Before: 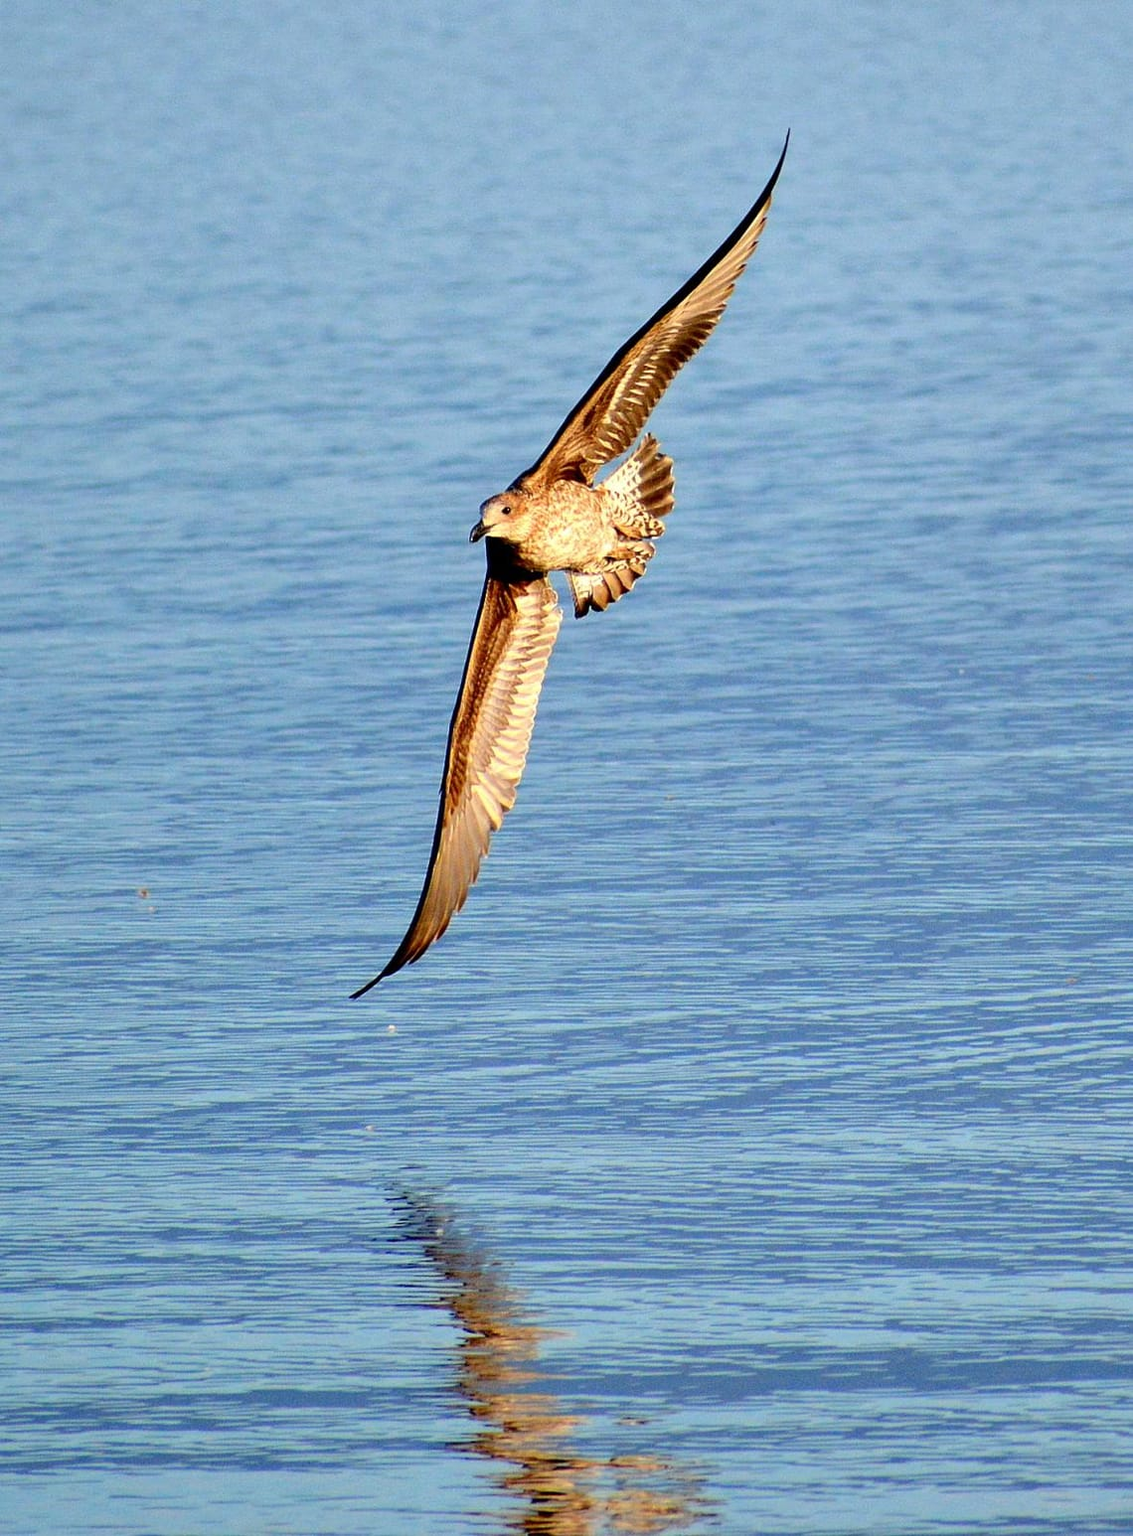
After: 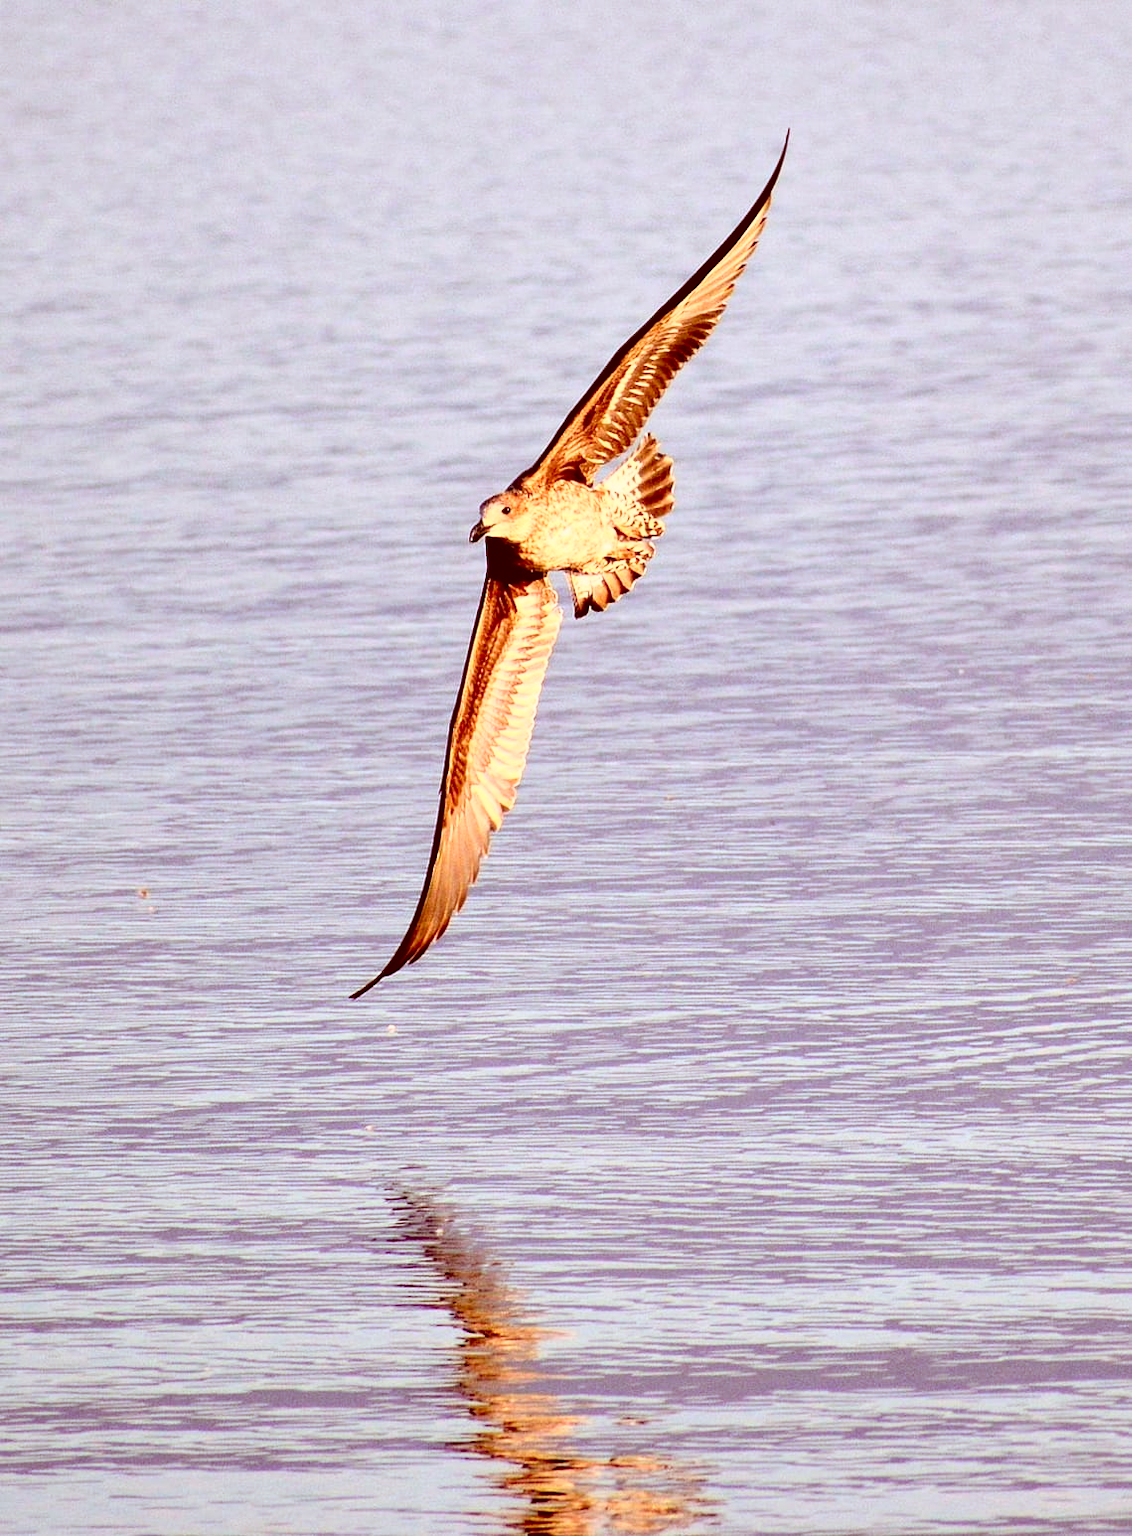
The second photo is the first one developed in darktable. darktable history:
base curve: curves: ch0 [(0, 0) (0.557, 0.834) (1, 1)]
color correction: highlights a* 9.03, highlights b* 8.71, shadows a* 40, shadows b* 40, saturation 0.8
